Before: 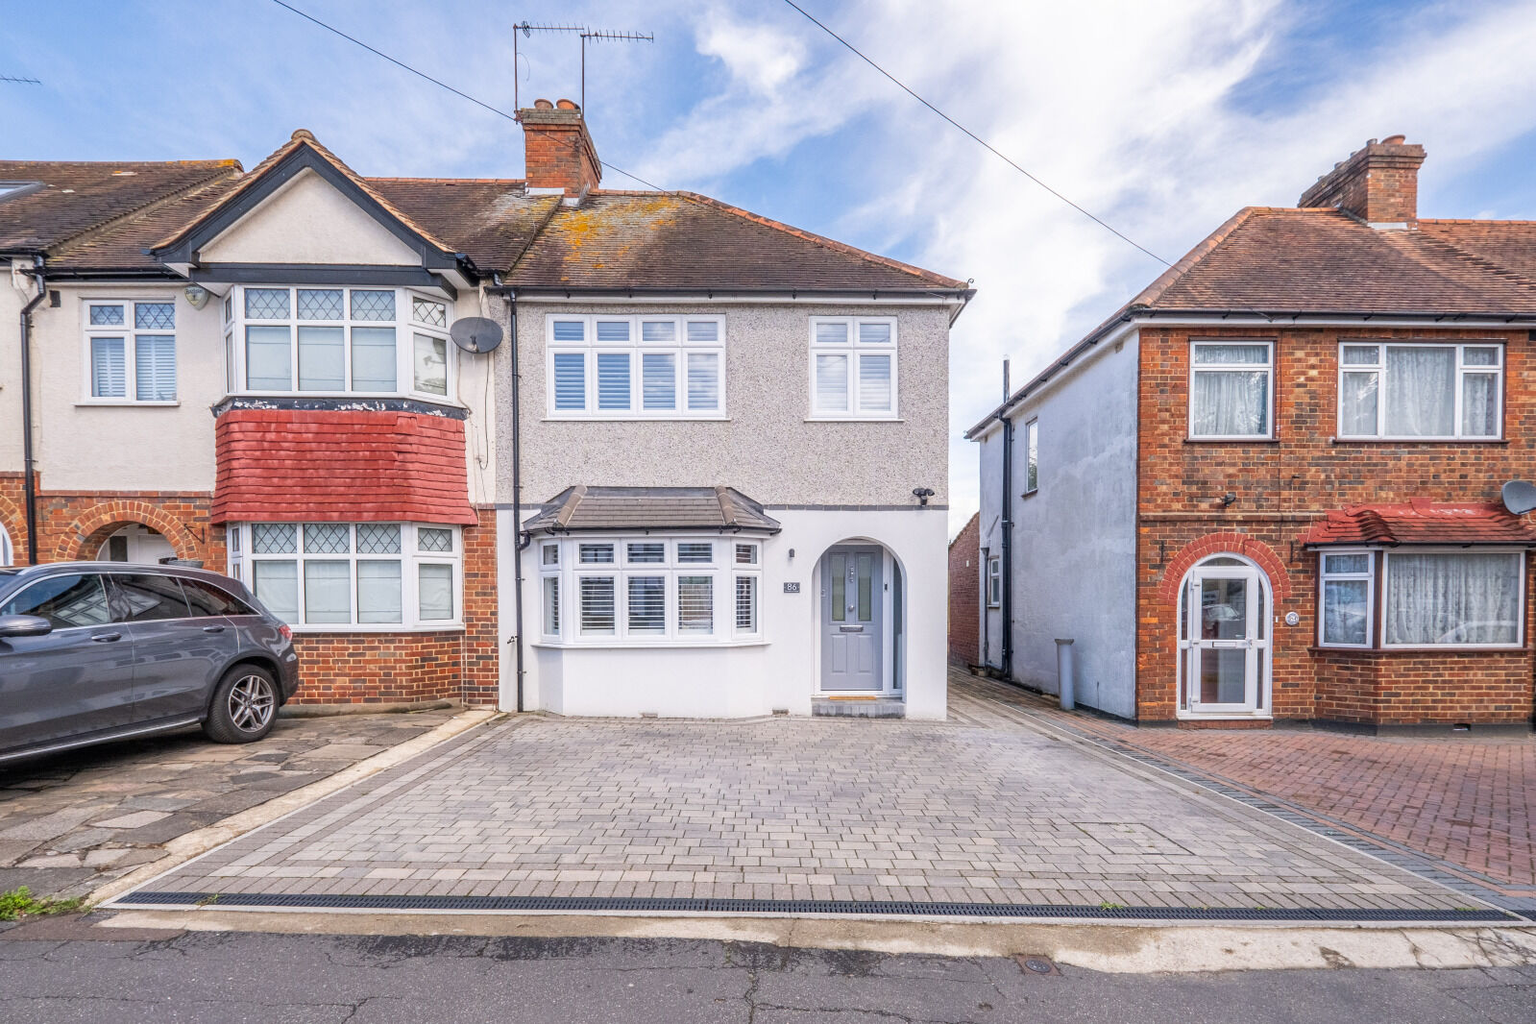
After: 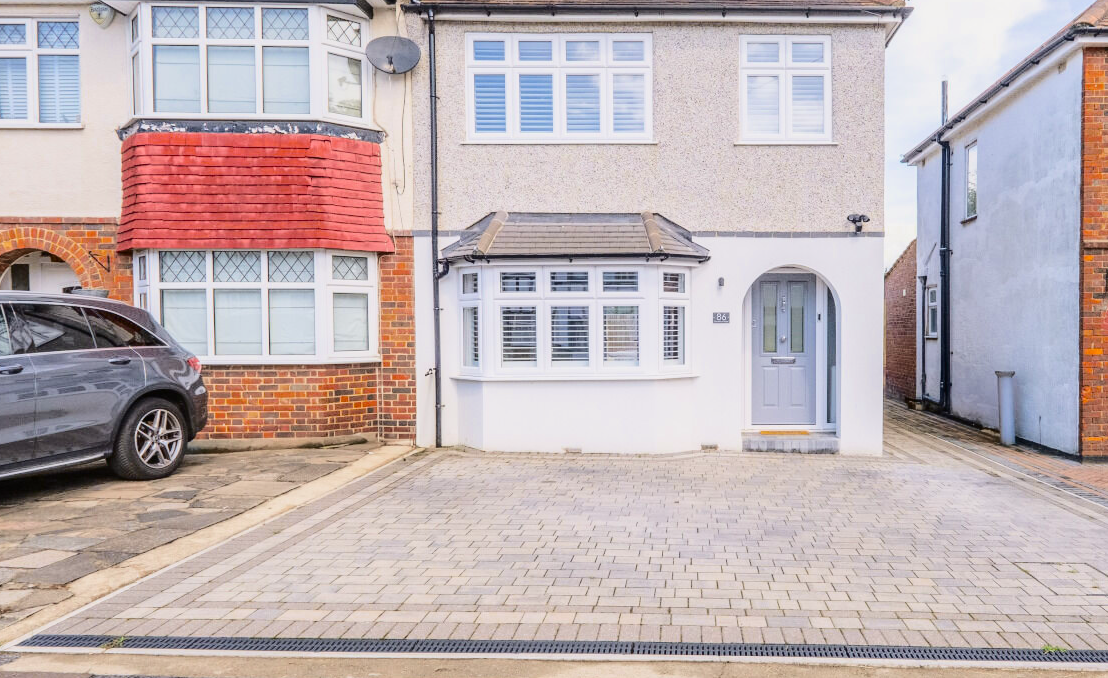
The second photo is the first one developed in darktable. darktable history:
color zones: curves: ch0 [(0, 0.444) (0.143, 0.442) (0.286, 0.441) (0.429, 0.441) (0.571, 0.441) (0.714, 0.441) (0.857, 0.442) (1, 0.444)]
white balance: red 1, blue 1
crop: left 6.488%, top 27.668%, right 24.183%, bottom 8.656%
tone curve: curves: ch0 [(0, 0.011) (0.104, 0.085) (0.236, 0.234) (0.398, 0.507) (0.498, 0.621) (0.65, 0.757) (0.835, 0.883) (1, 0.961)]; ch1 [(0, 0) (0.353, 0.344) (0.43, 0.401) (0.479, 0.476) (0.502, 0.502) (0.54, 0.542) (0.602, 0.613) (0.638, 0.668) (0.693, 0.727) (1, 1)]; ch2 [(0, 0) (0.34, 0.314) (0.434, 0.43) (0.5, 0.506) (0.521, 0.54) (0.54, 0.56) (0.595, 0.613) (0.644, 0.729) (1, 1)], color space Lab, independent channels, preserve colors none
